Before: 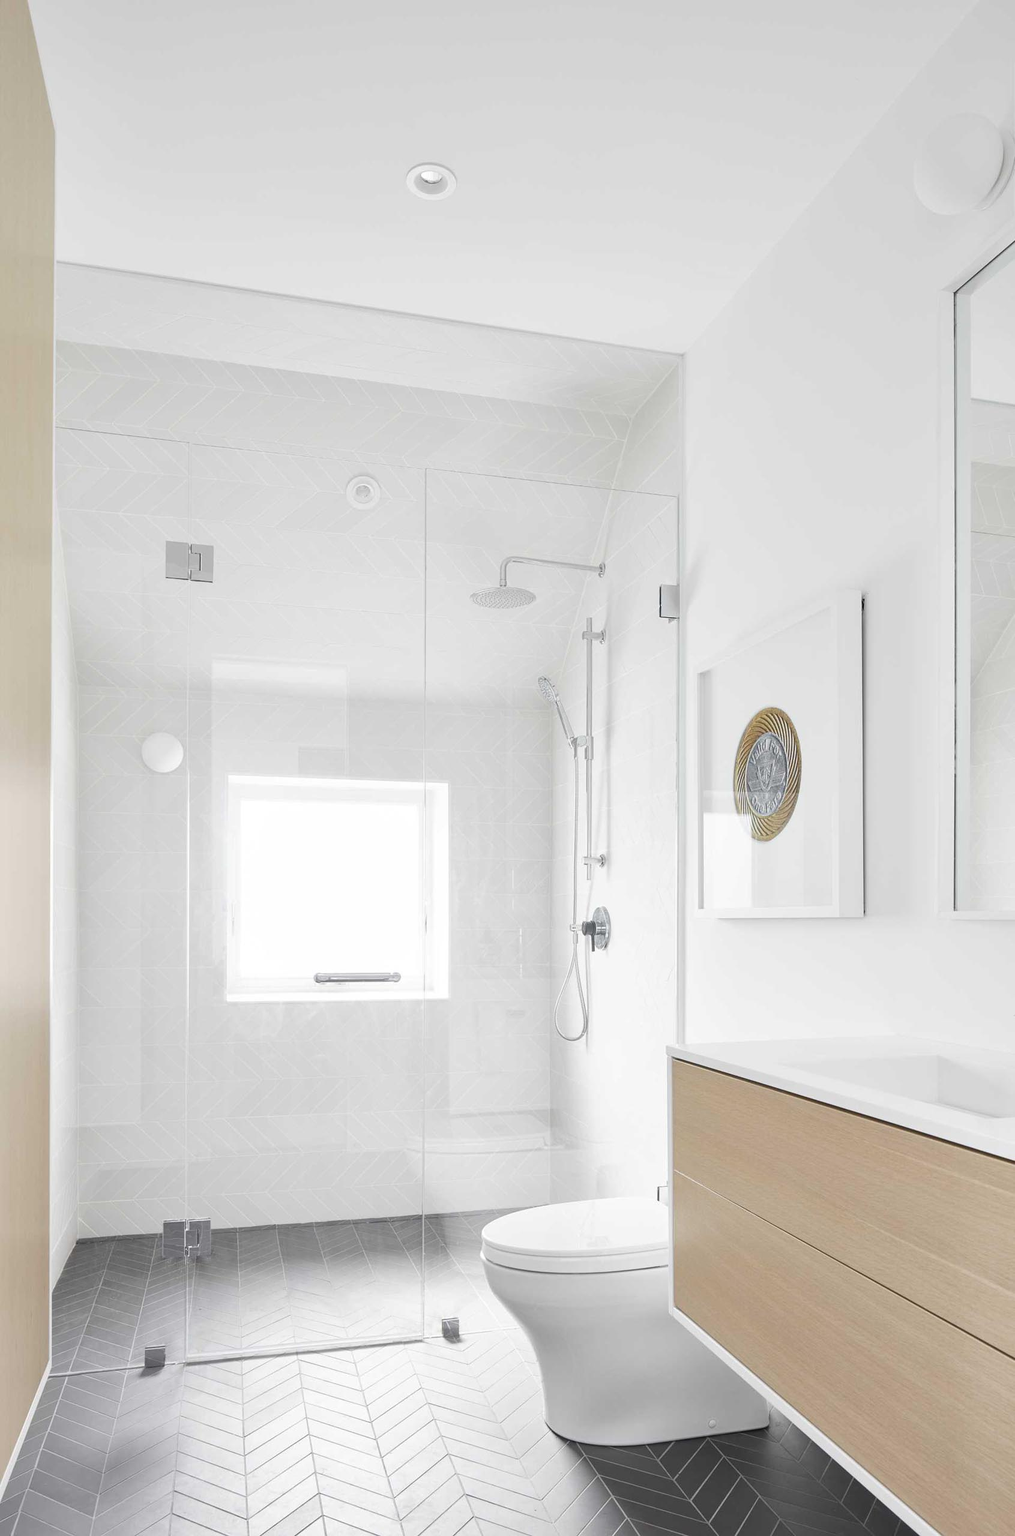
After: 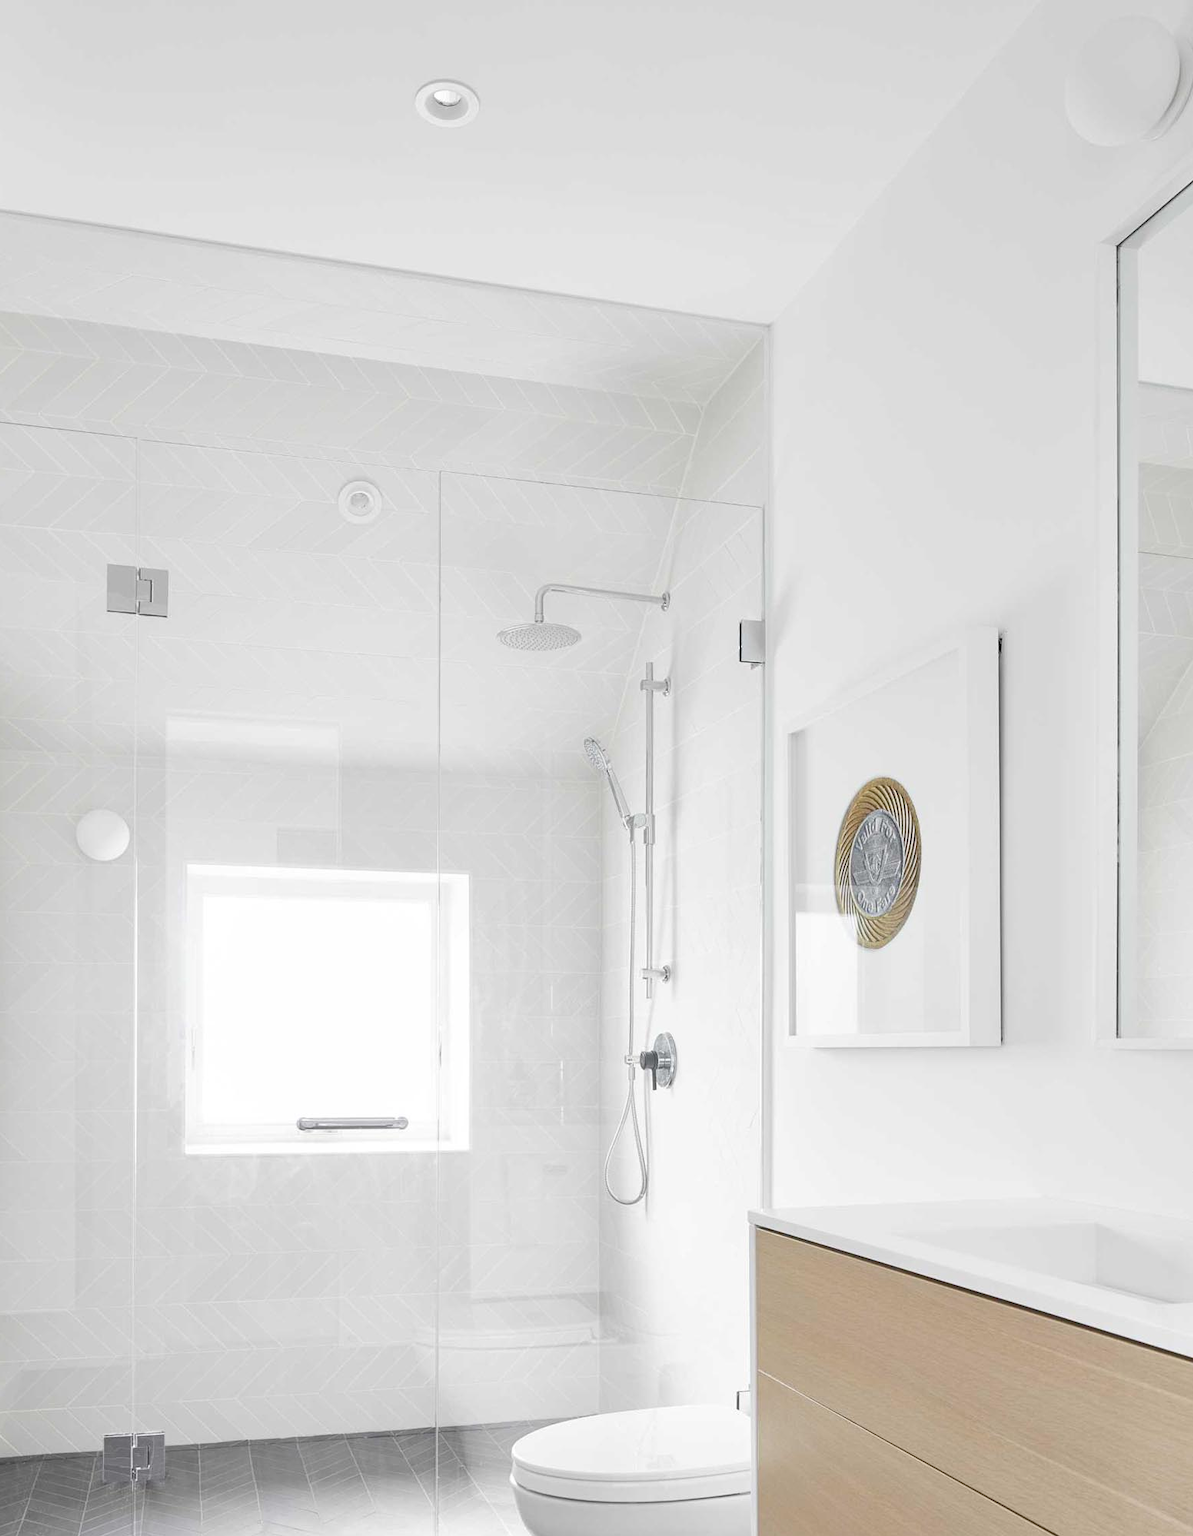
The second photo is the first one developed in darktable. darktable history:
crop: left 8.158%, top 6.581%, bottom 15.339%
